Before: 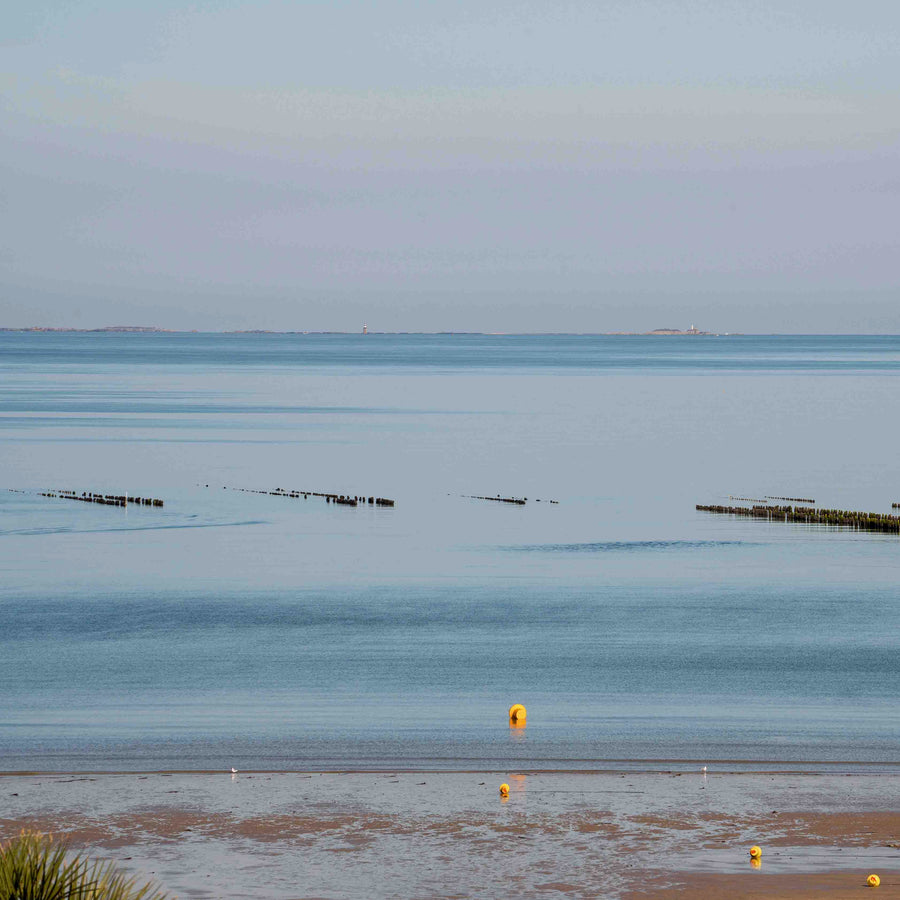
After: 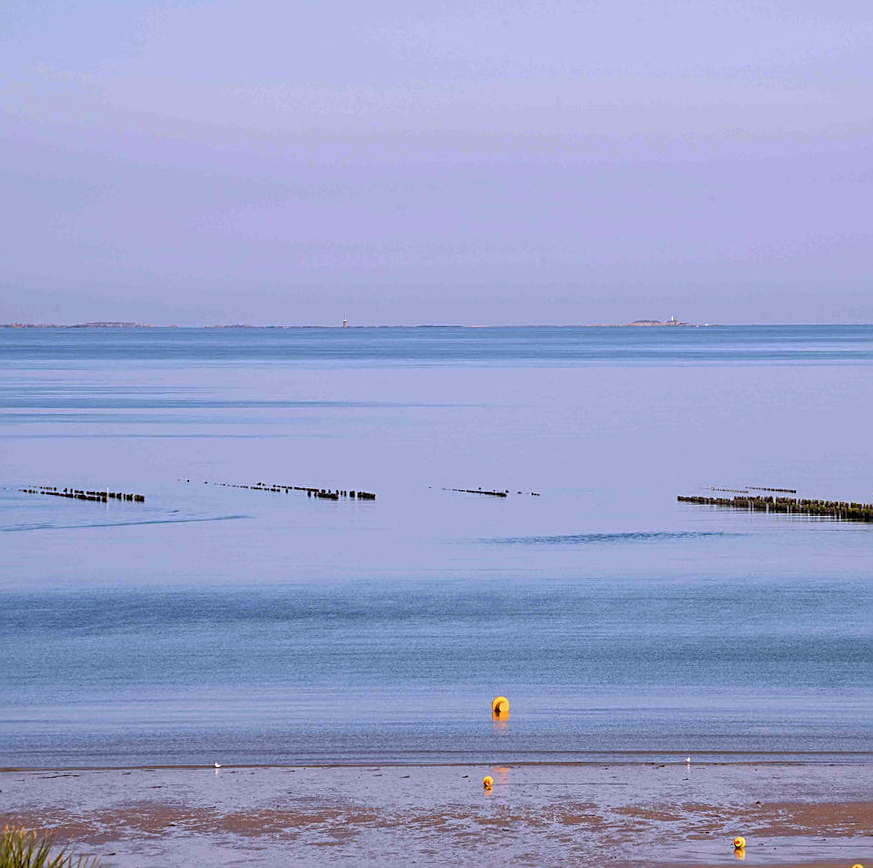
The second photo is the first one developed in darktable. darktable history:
crop: left 1.743%, right 0.268%, bottom 2.011%
sharpen: on, module defaults
rotate and perspective: rotation -0.45°, automatic cropping original format, crop left 0.008, crop right 0.992, crop top 0.012, crop bottom 0.988
local contrast: mode bilateral grid, contrast 15, coarseness 36, detail 105%, midtone range 0.2
white balance: red 1.042, blue 1.17
